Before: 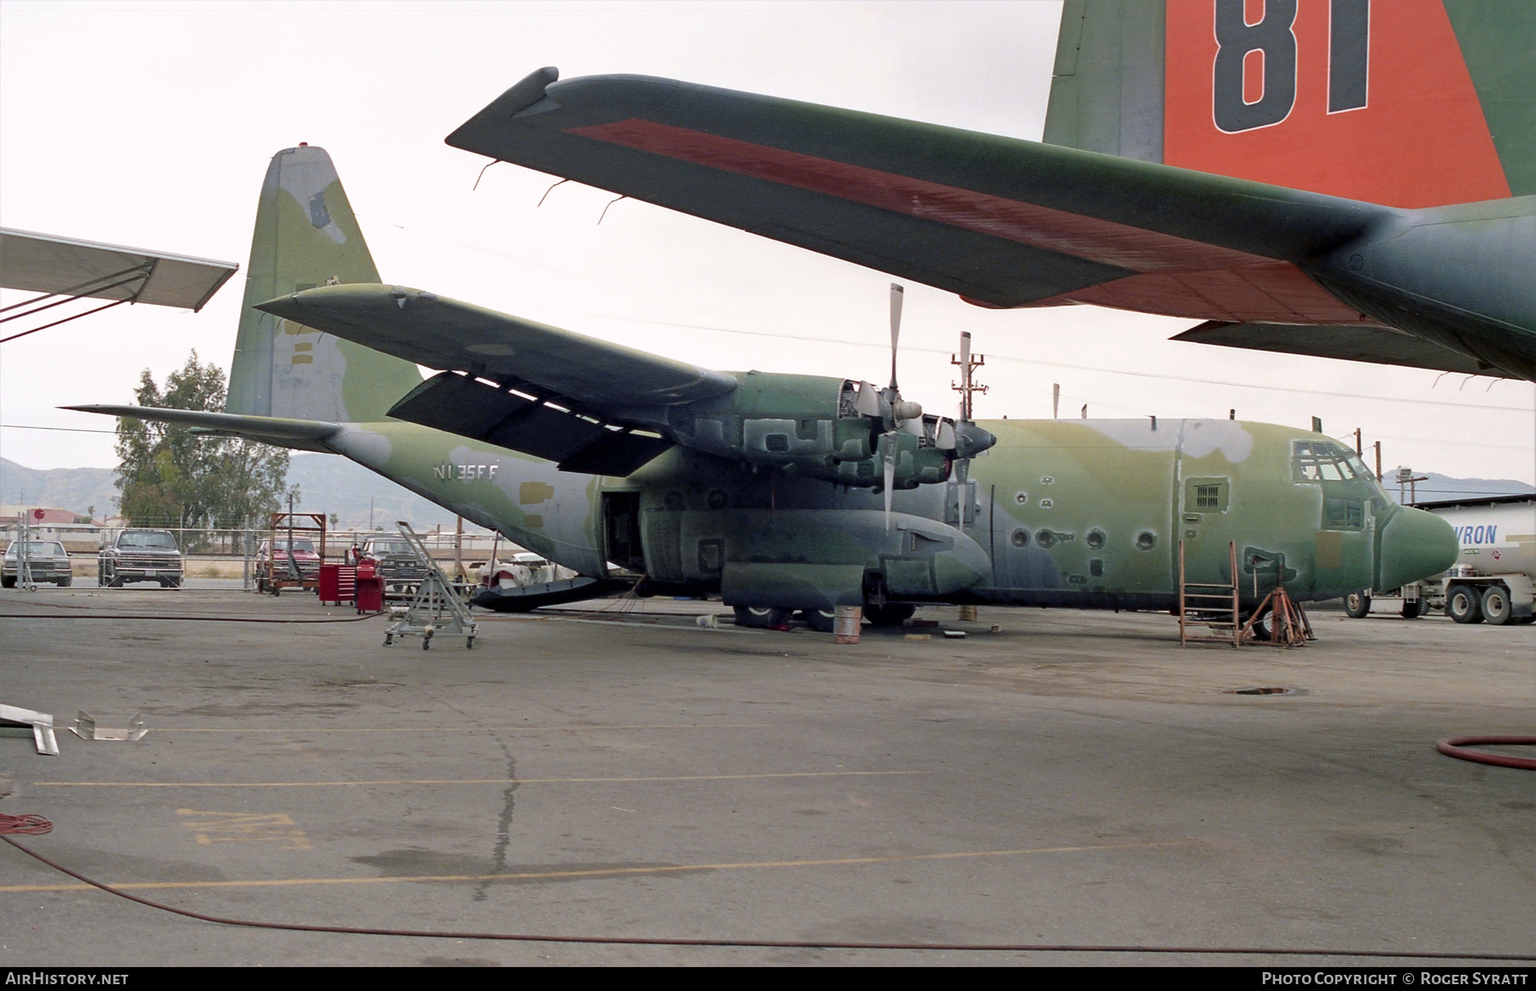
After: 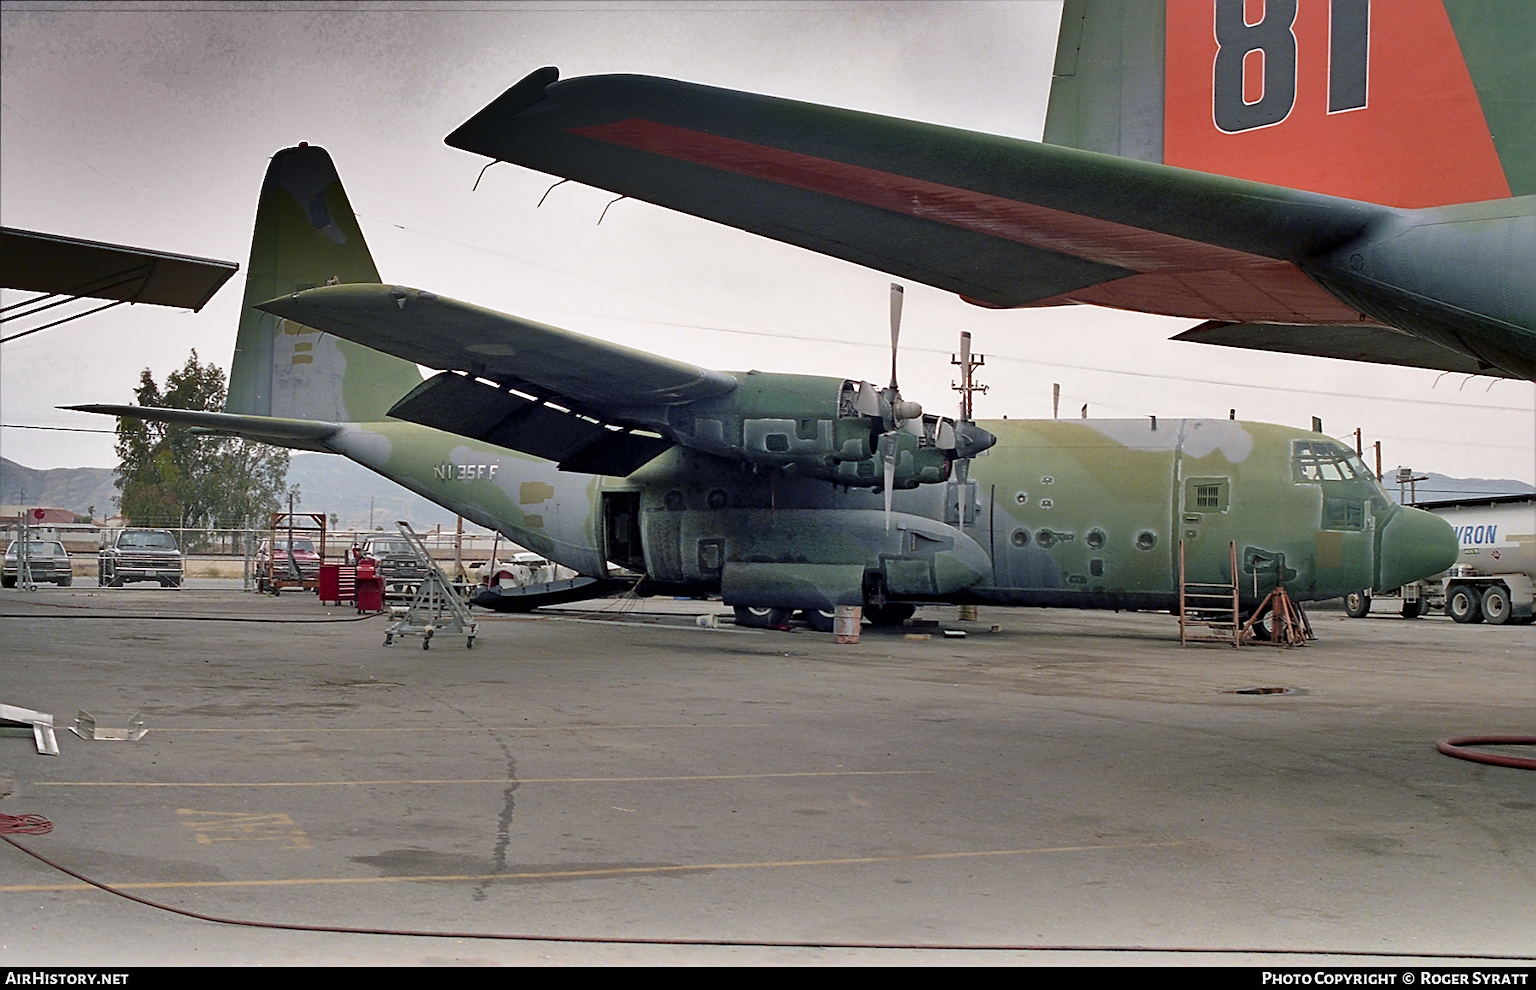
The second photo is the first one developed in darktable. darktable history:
shadows and highlights: radius 124.41, shadows 98.67, white point adjustment -2.87, highlights -99.39, soften with gaussian
sharpen: on, module defaults
